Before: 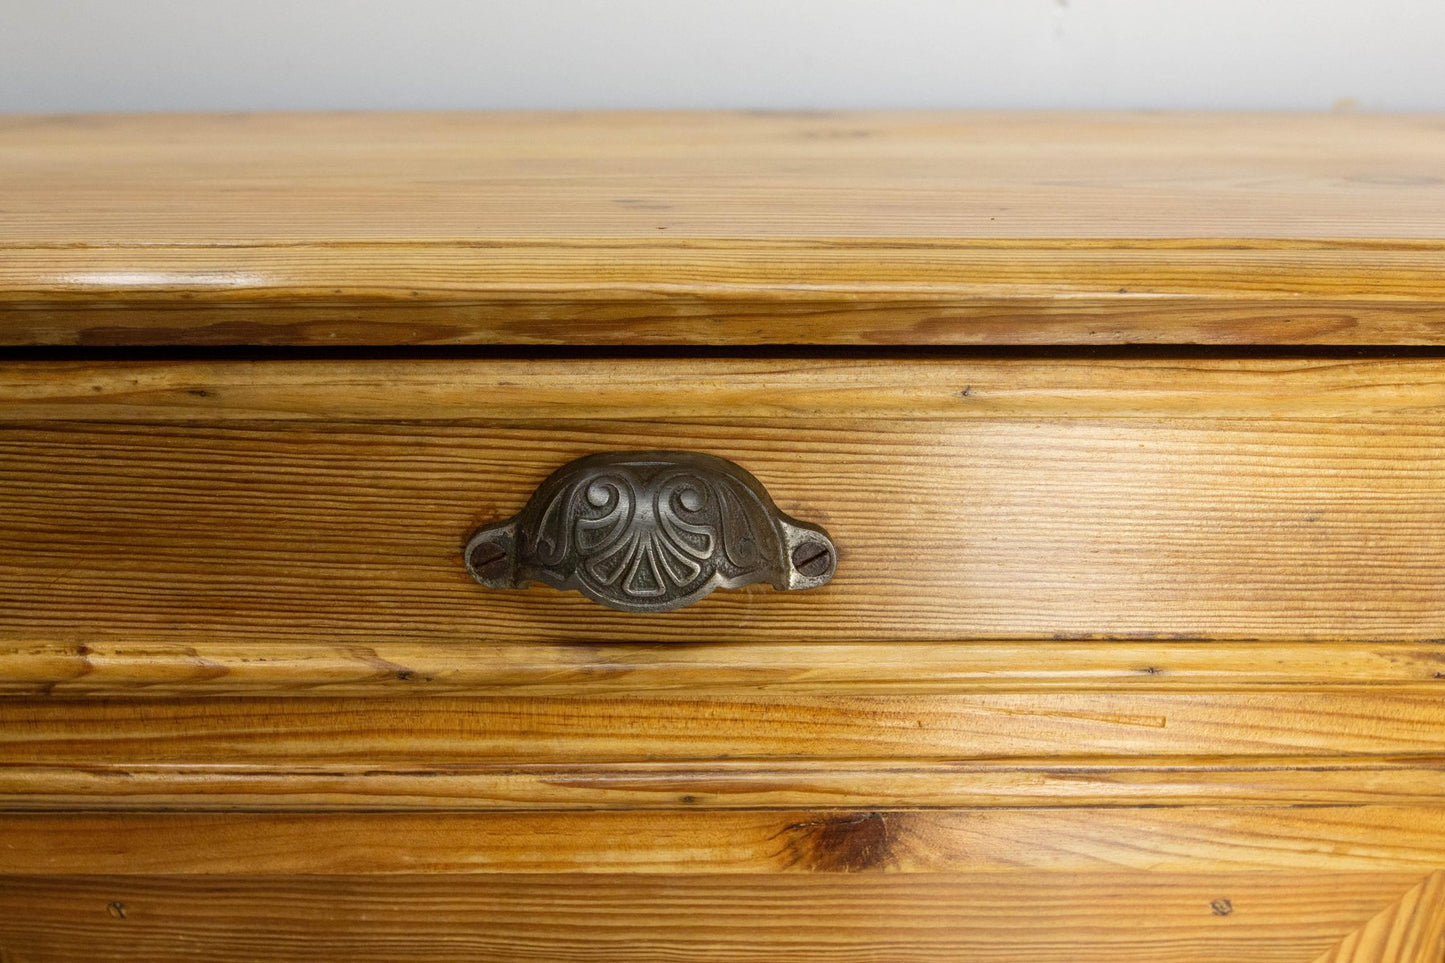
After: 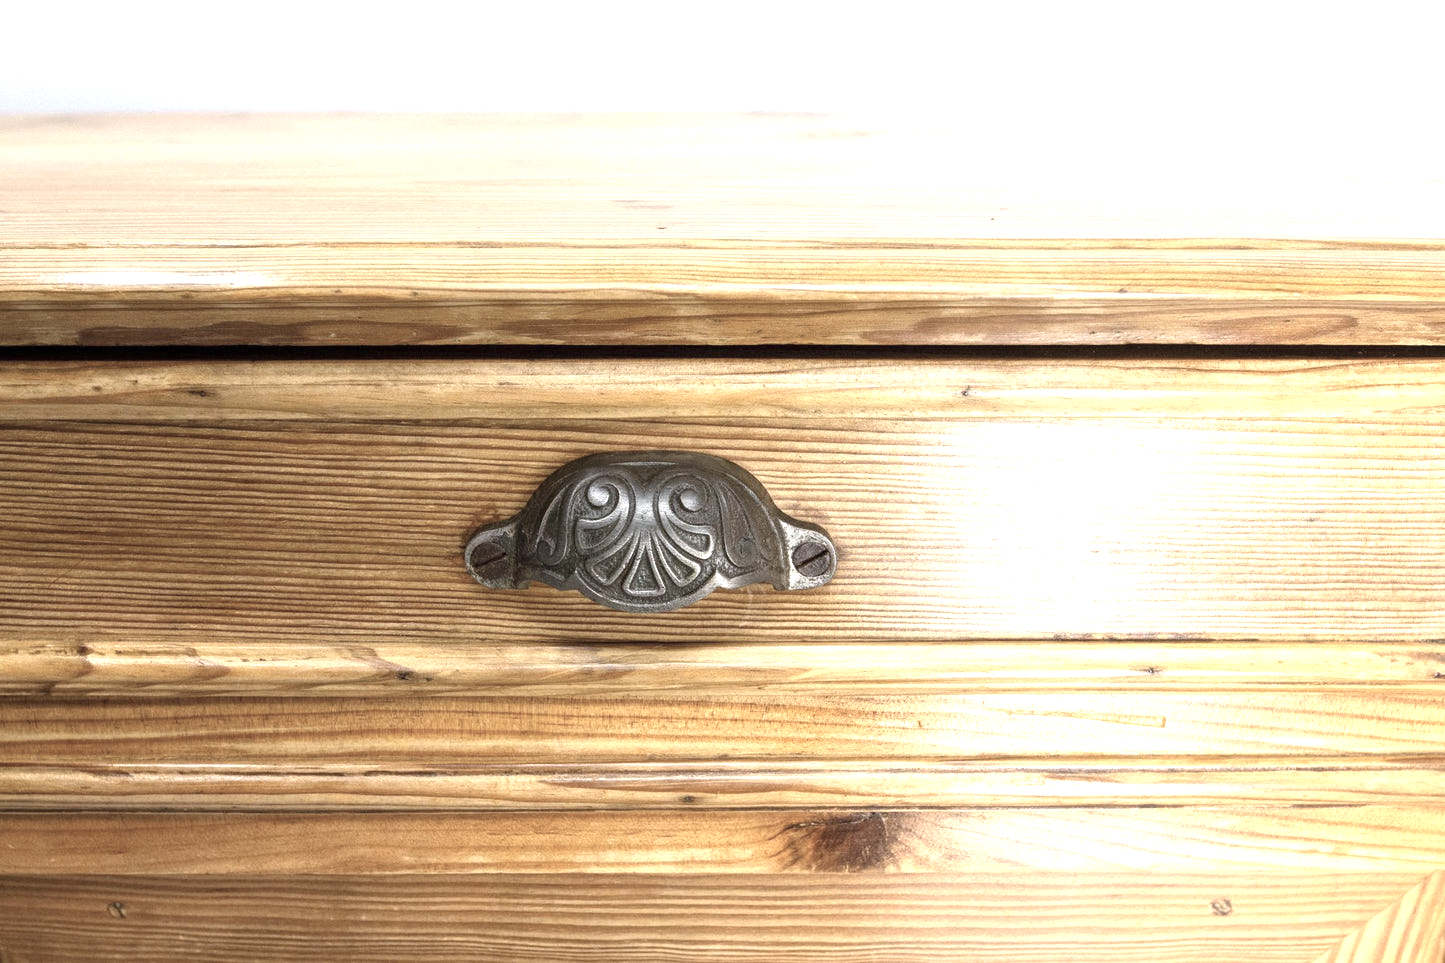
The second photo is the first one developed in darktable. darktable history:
color correction: saturation 0.57
color calibration: illuminant as shot in camera, x 0.358, y 0.373, temperature 4628.91 K
exposure: exposure 1.223 EV, compensate highlight preservation false
